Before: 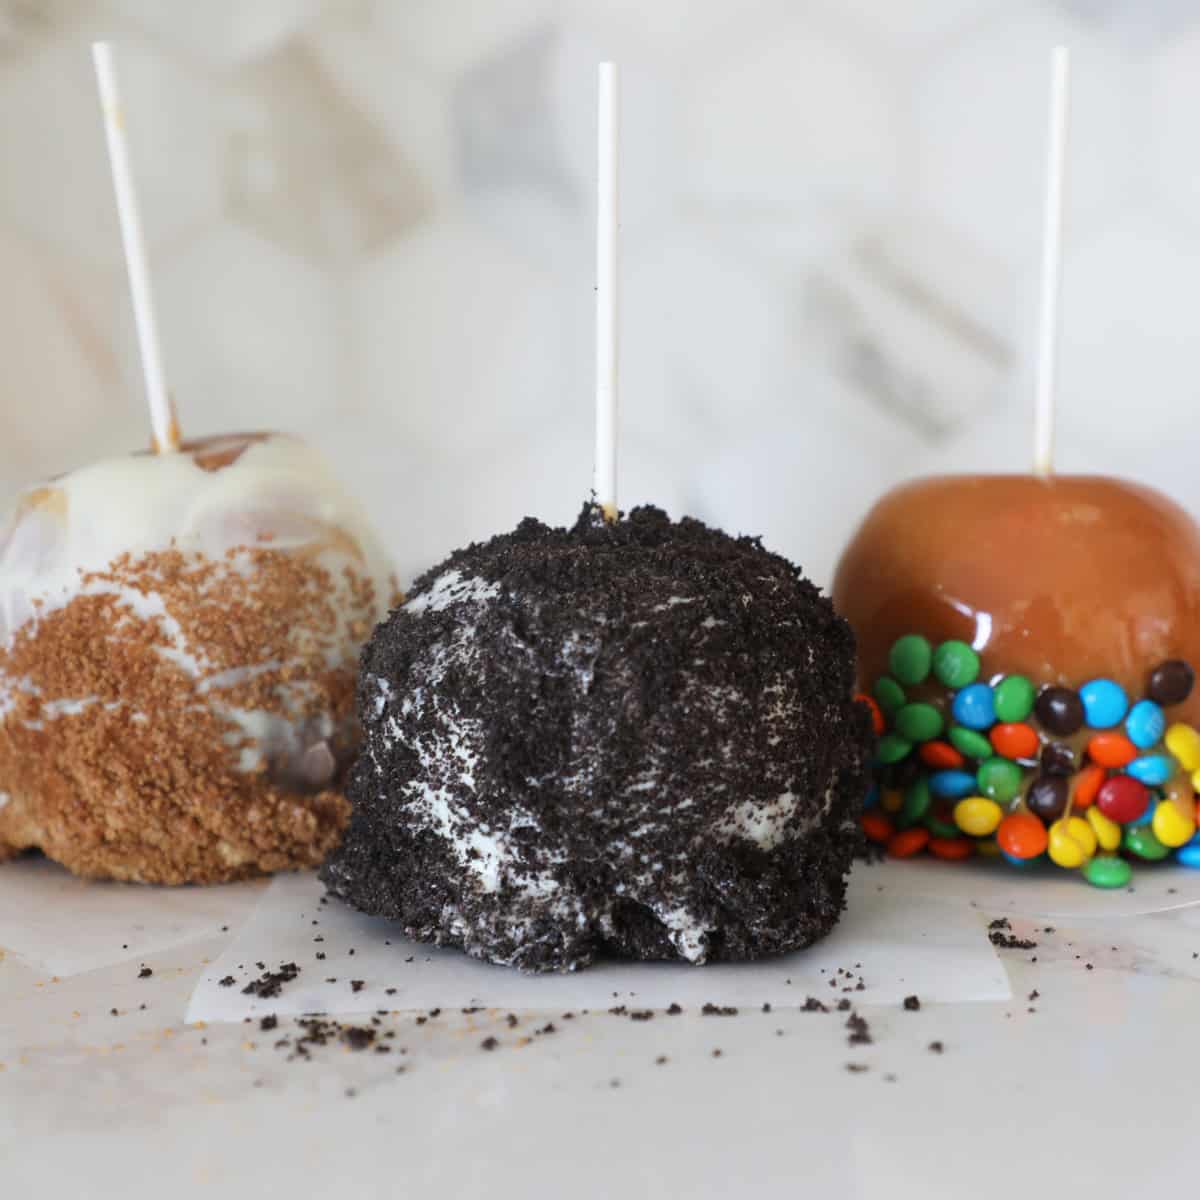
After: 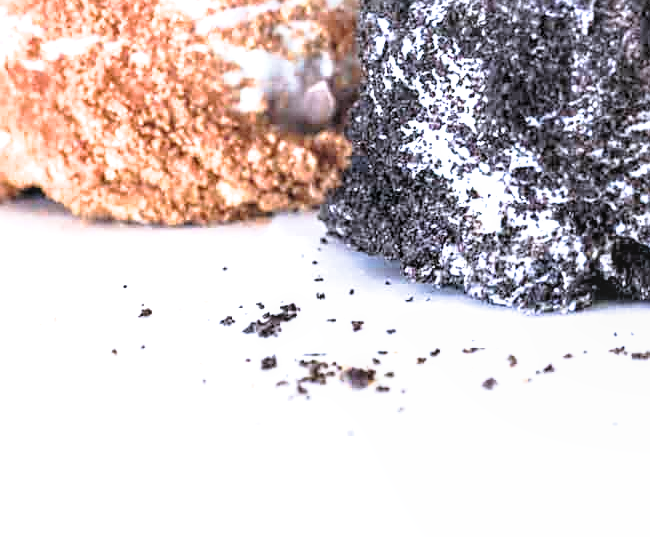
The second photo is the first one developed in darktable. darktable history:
crop and rotate: top 55.022%, right 45.778%, bottom 0.201%
local contrast: on, module defaults
filmic rgb: black relative exposure -4.91 EV, white relative exposure 2.82 EV, hardness 3.71
tone curve: curves: ch0 [(0, 0.021) (0.059, 0.053) (0.197, 0.191) (0.32, 0.311) (0.495, 0.505) (0.725, 0.731) (0.89, 0.919) (1, 1)]; ch1 [(0, 0) (0.094, 0.081) (0.285, 0.299) (0.401, 0.424) (0.453, 0.439) (0.495, 0.496) (0.54, 0.55) (0.615, 0.637) (0.657, 0.683) (1, 1)]; ch2 [(0, 0) (0.257, 0.217) (0.43, 0.421) (0.498, 0.507) (0.547, 0.539) (0.595, 0.56) (0.644, 0.599) (1, 1)], preserve colors none
sharpen: on, module defaults
exposure: black level correction 0, exposure 1.954 EV, compensate highlight preservation false
color calibration: illuminant as shot in camera, x 0.37, y 0.382, temperature 4319.42 K, saturation algorithm version 1 (2020)
